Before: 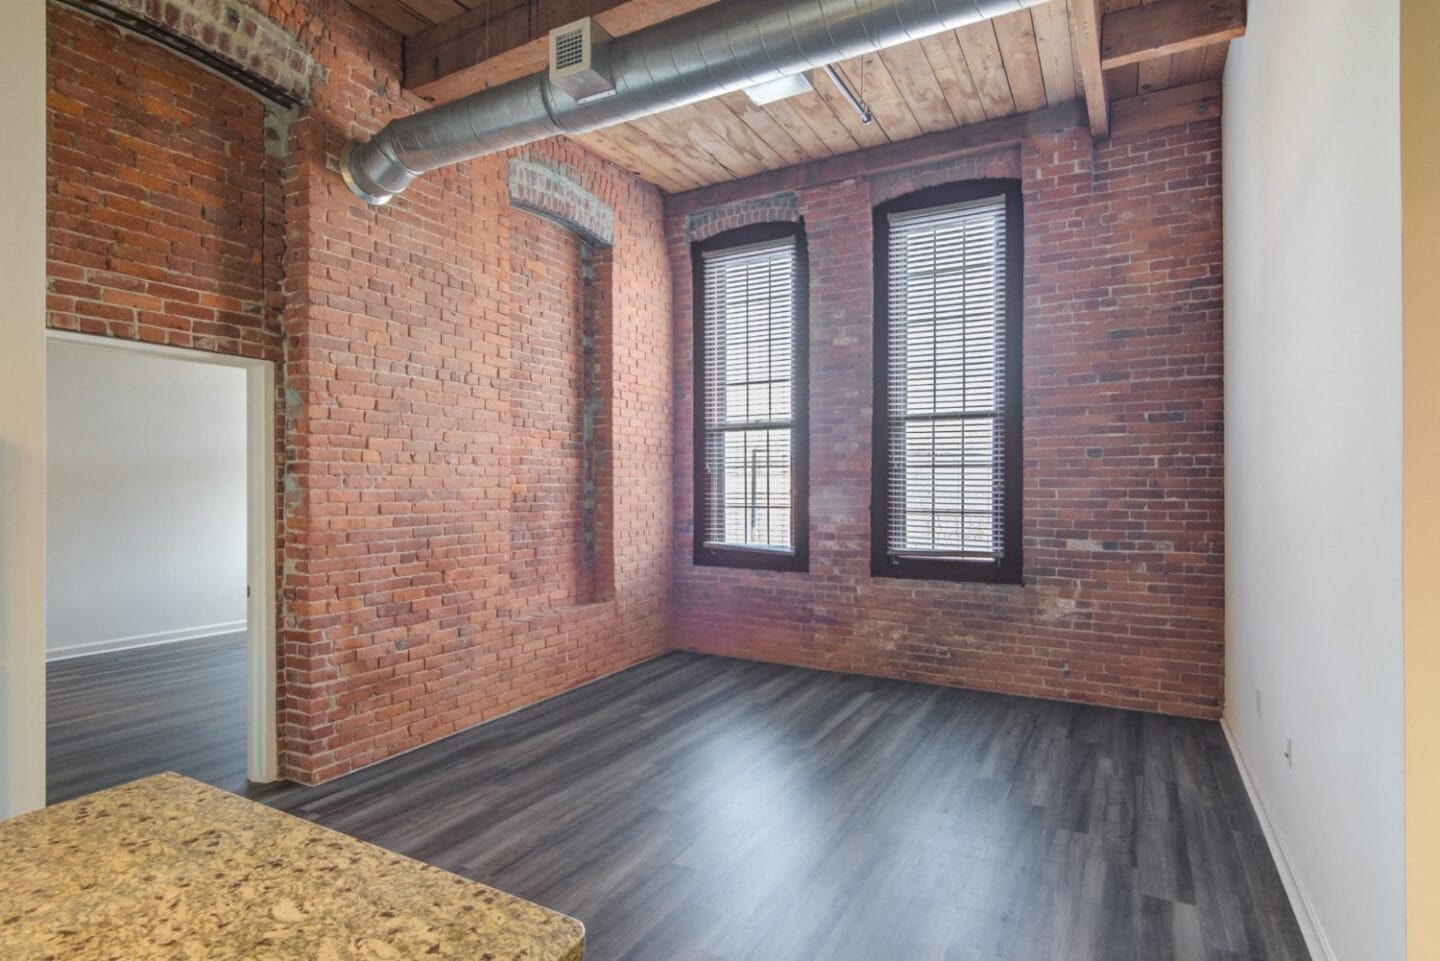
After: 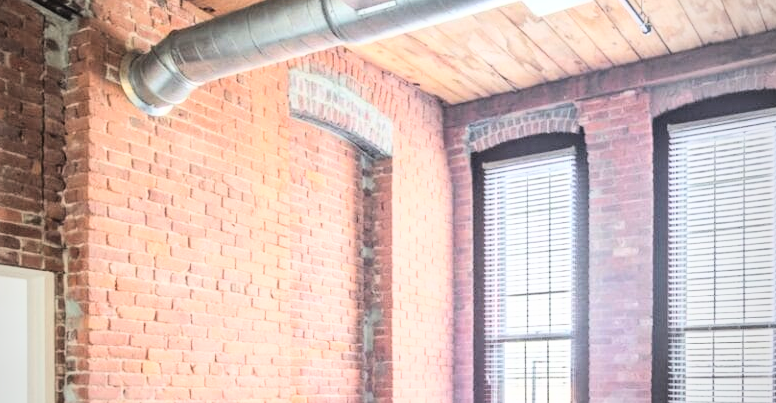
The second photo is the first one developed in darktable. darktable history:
base curve: curves: ch0 [(0, 0) (0.007, 0.004) (0.027, 0.03) (0.046, 0.07) (0.207, 0.54) (0.442, 0.872) (0.673, 0.972) (1, 1)]
crop: left 15.346%, top 9.28%, right 30.701%, bottom 48.732%
vignetting: fall-off start 71.53%, brightness -0.296
